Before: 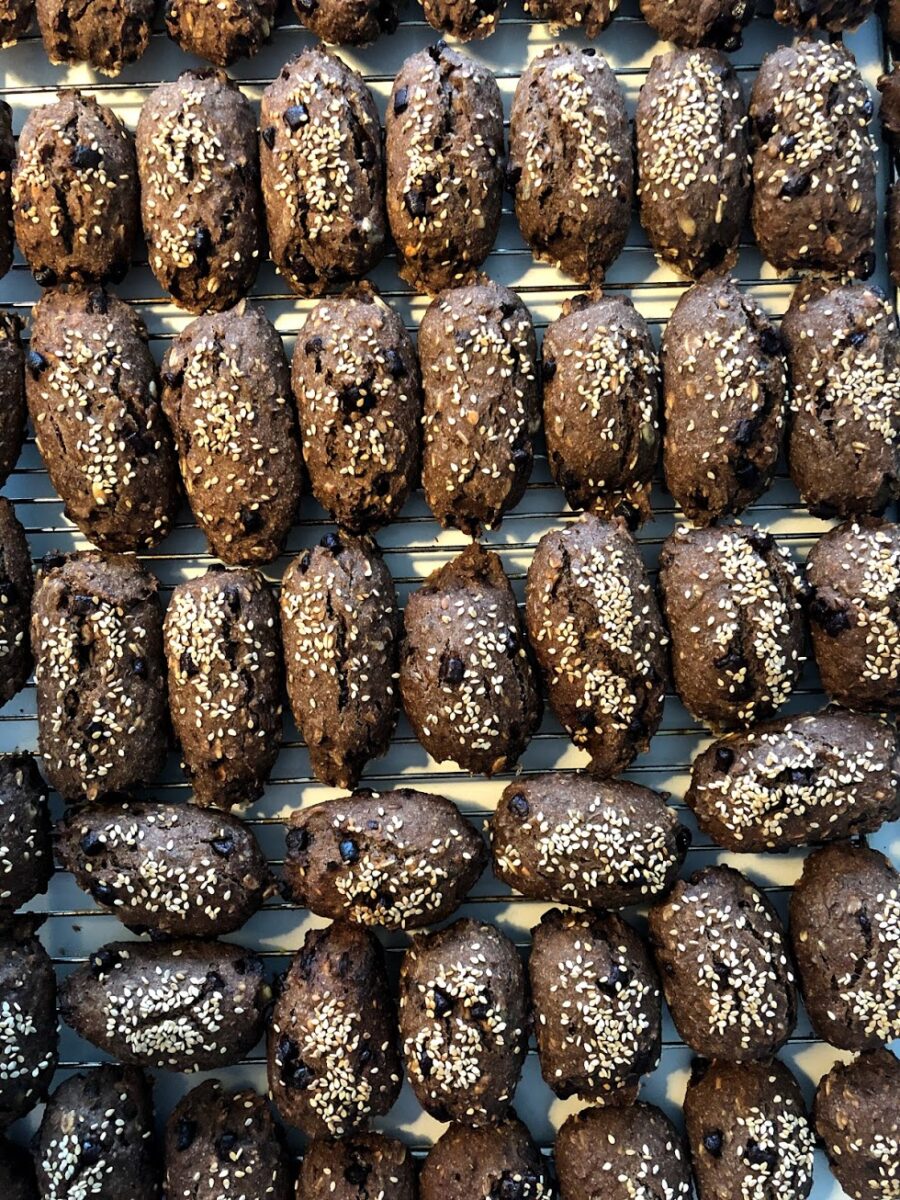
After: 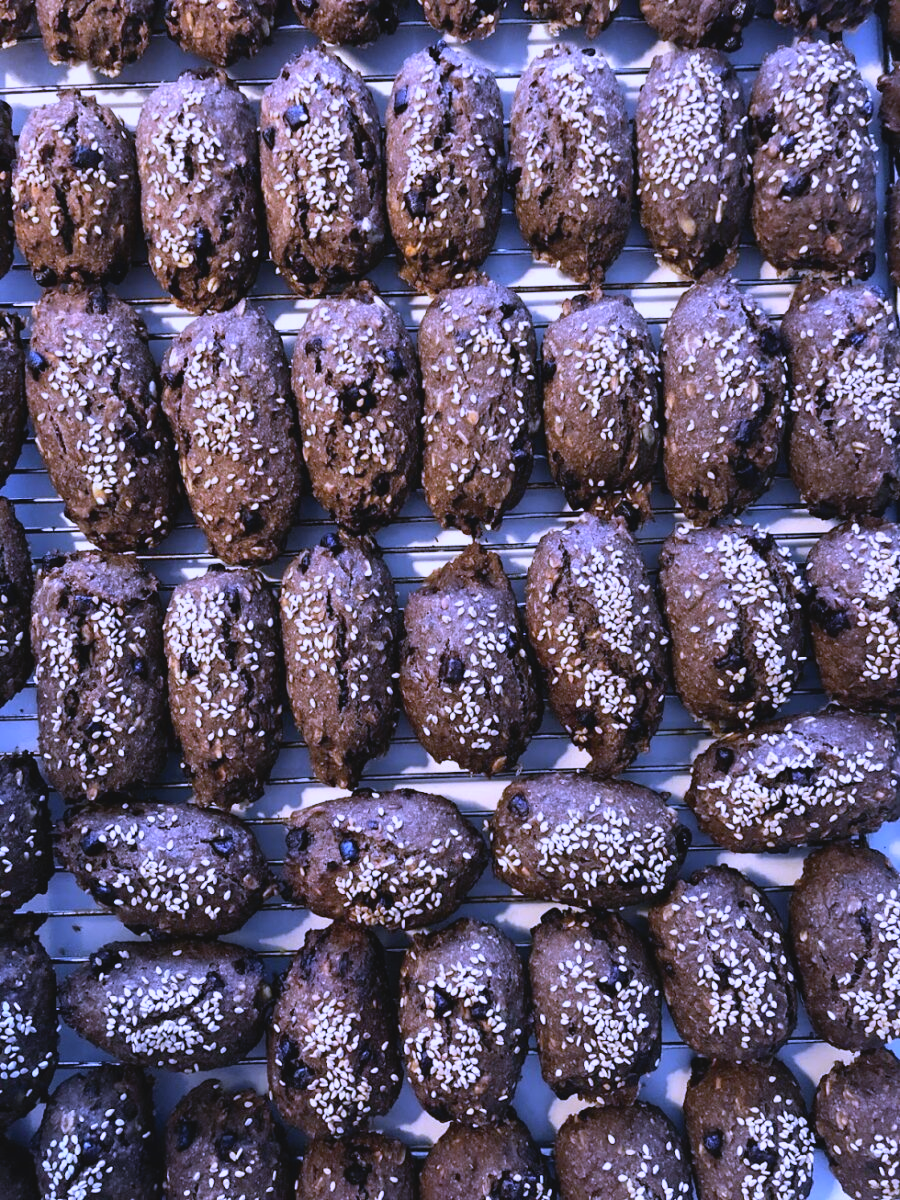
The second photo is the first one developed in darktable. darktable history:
white balance: red 0.98, blue 1.61
contrast brightness saturation: contrast -0.1, saturation -0.1
